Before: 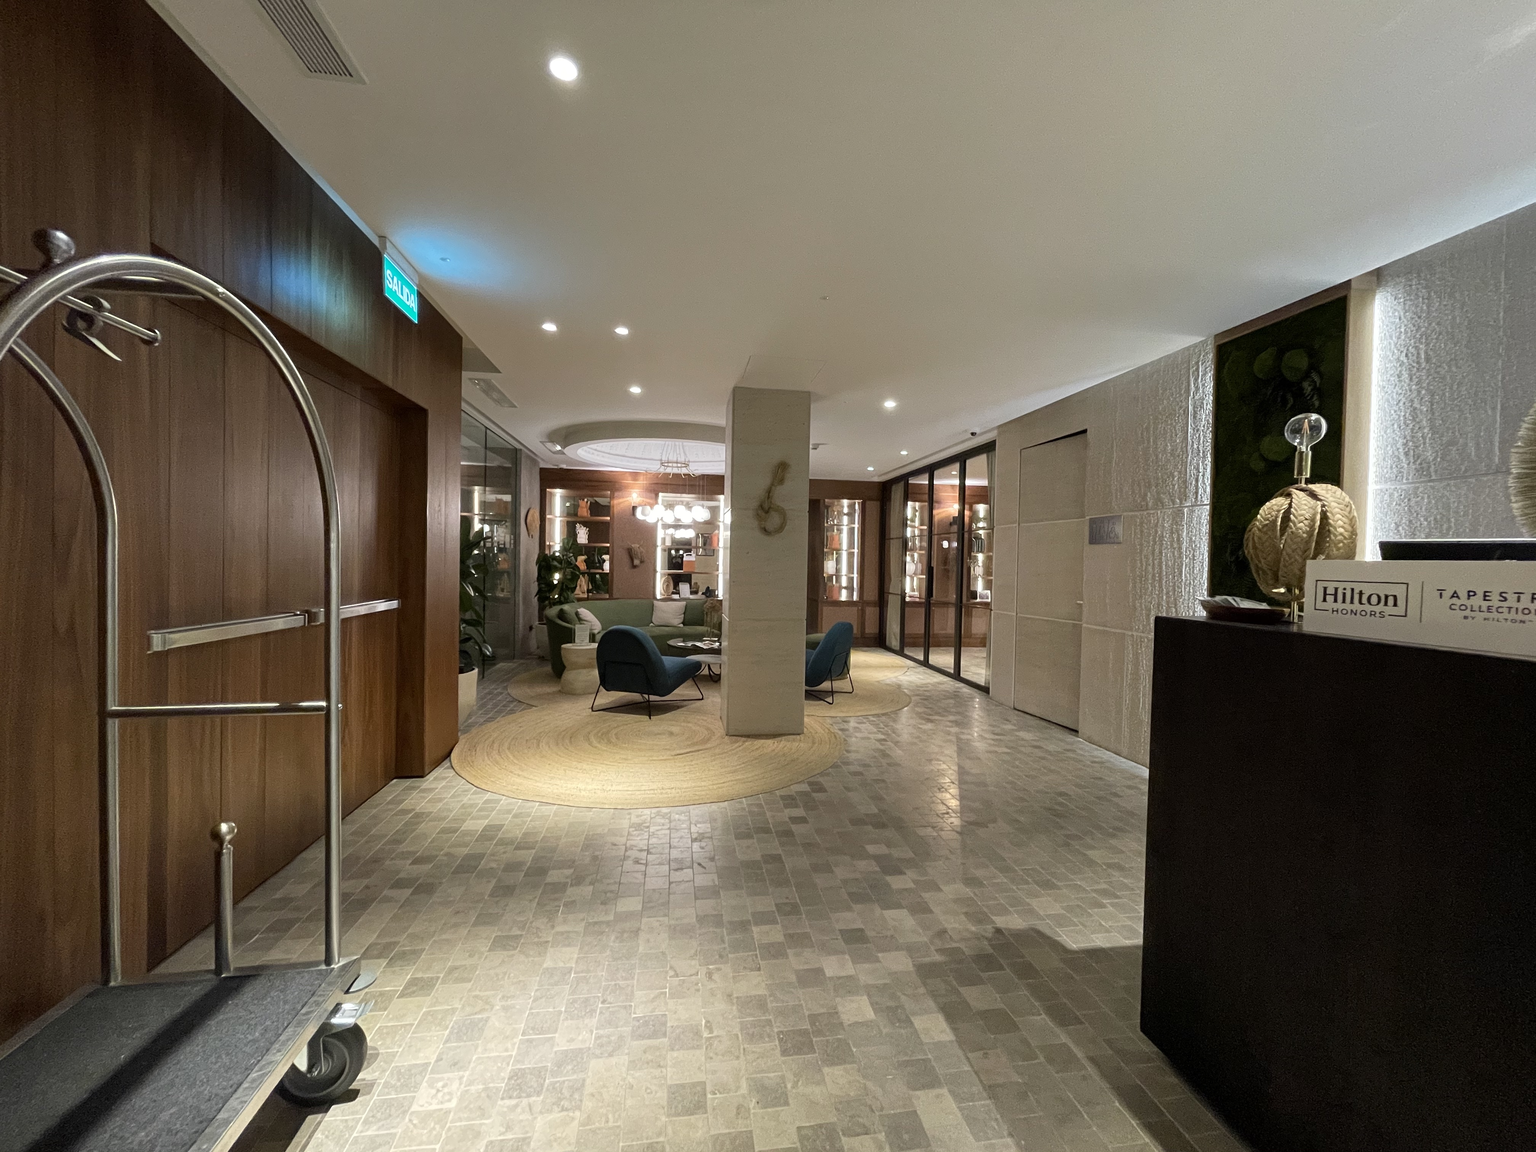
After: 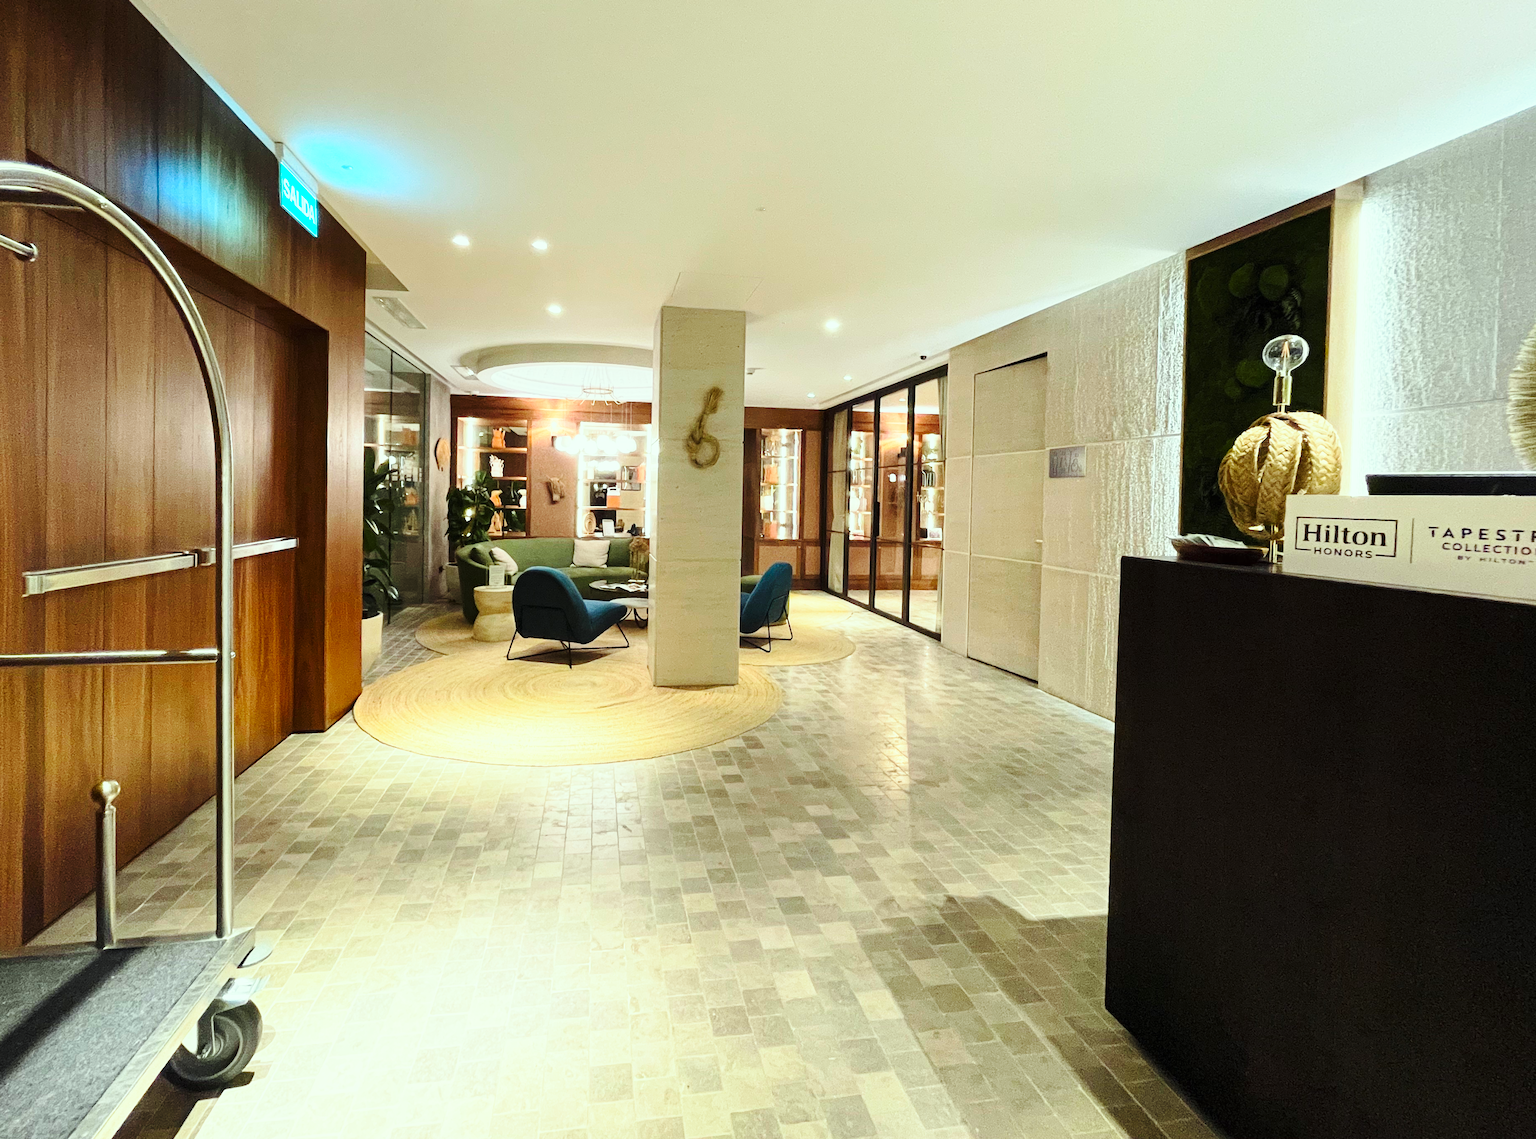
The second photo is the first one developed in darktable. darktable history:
contrast brightness saturation: contrast 0.2, brightness 0.16, saturation 0.22
base curve: curves: ch0 [(0, 0) (0.028, 0.03) (0.121, 0.232) (0.46, 0.748) (0.859, 0.968) (1, 1)], preserve colors none
color correction: highlights a* -8, highlights b* 3.1
crop and rotate: left 8.262%, top 9.226%
